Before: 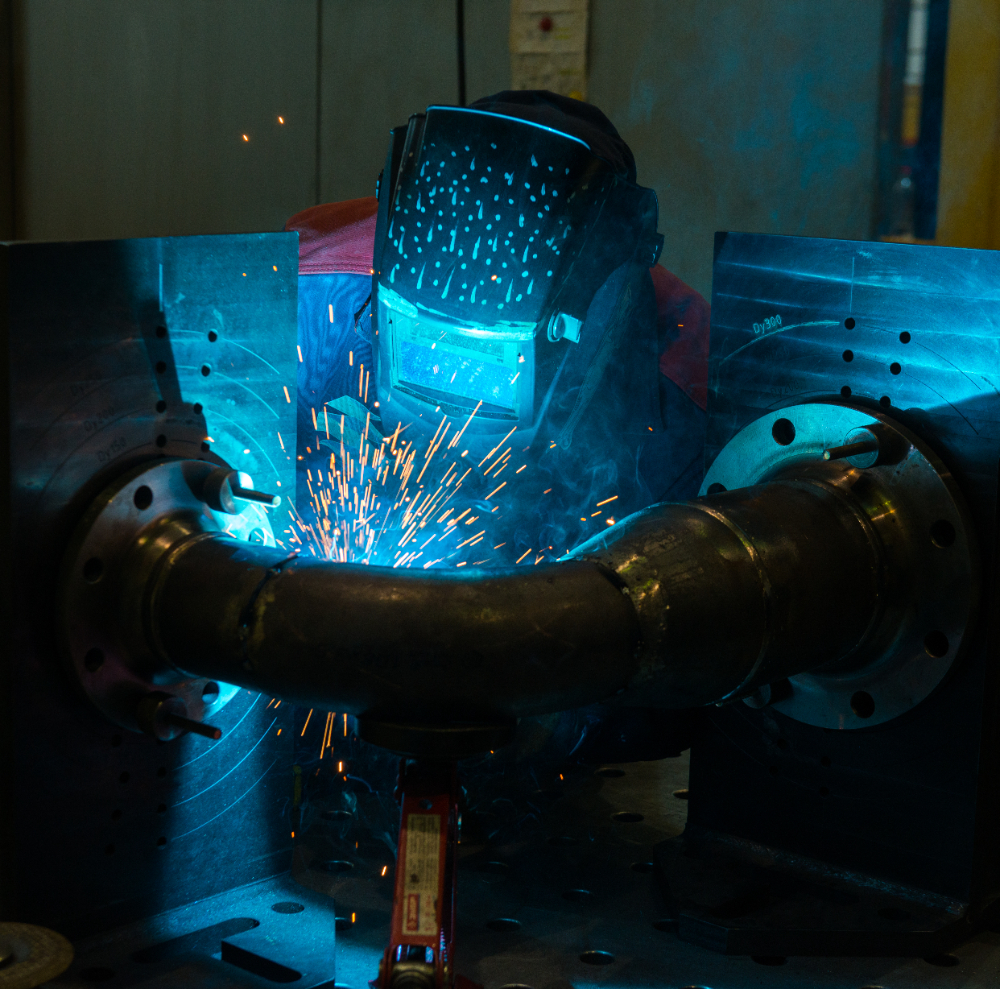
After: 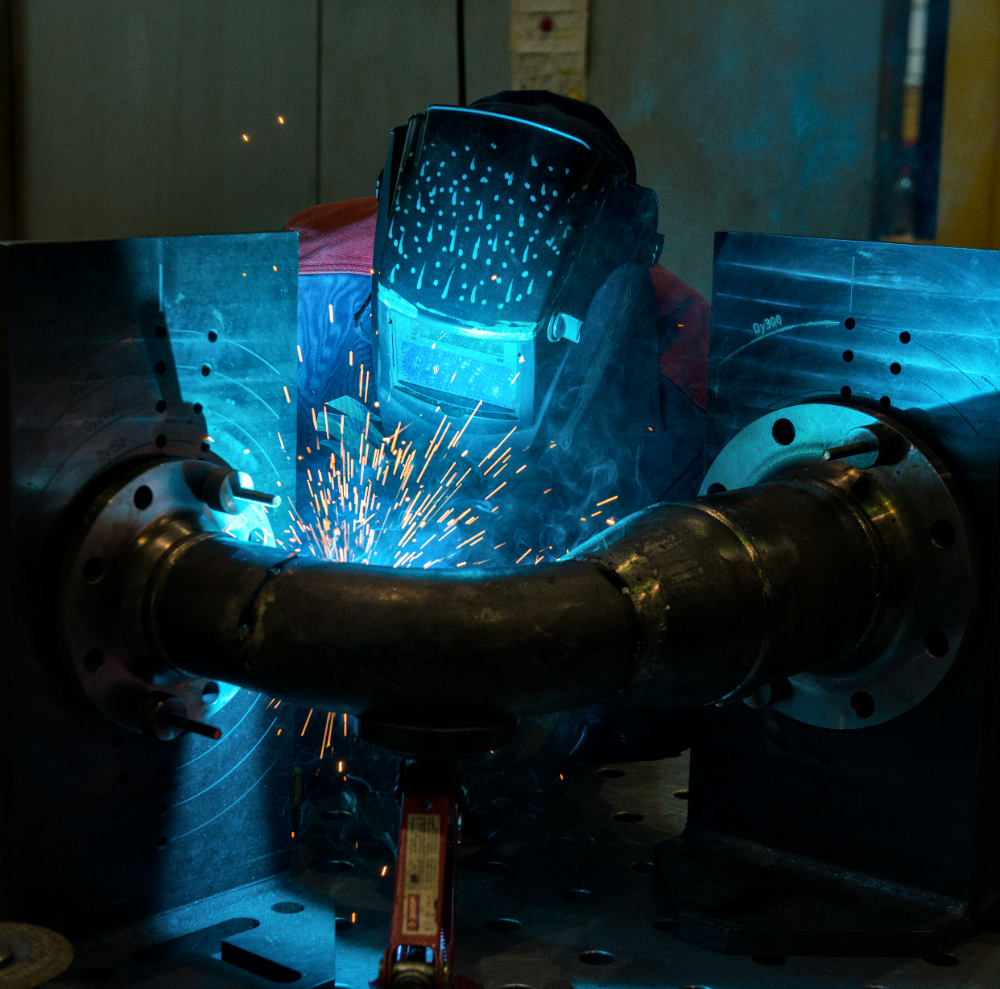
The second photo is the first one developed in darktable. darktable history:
local contrast: mode bilateral grid, contrast 20, coarseness 50, detail 129%, midtone range 0.2
